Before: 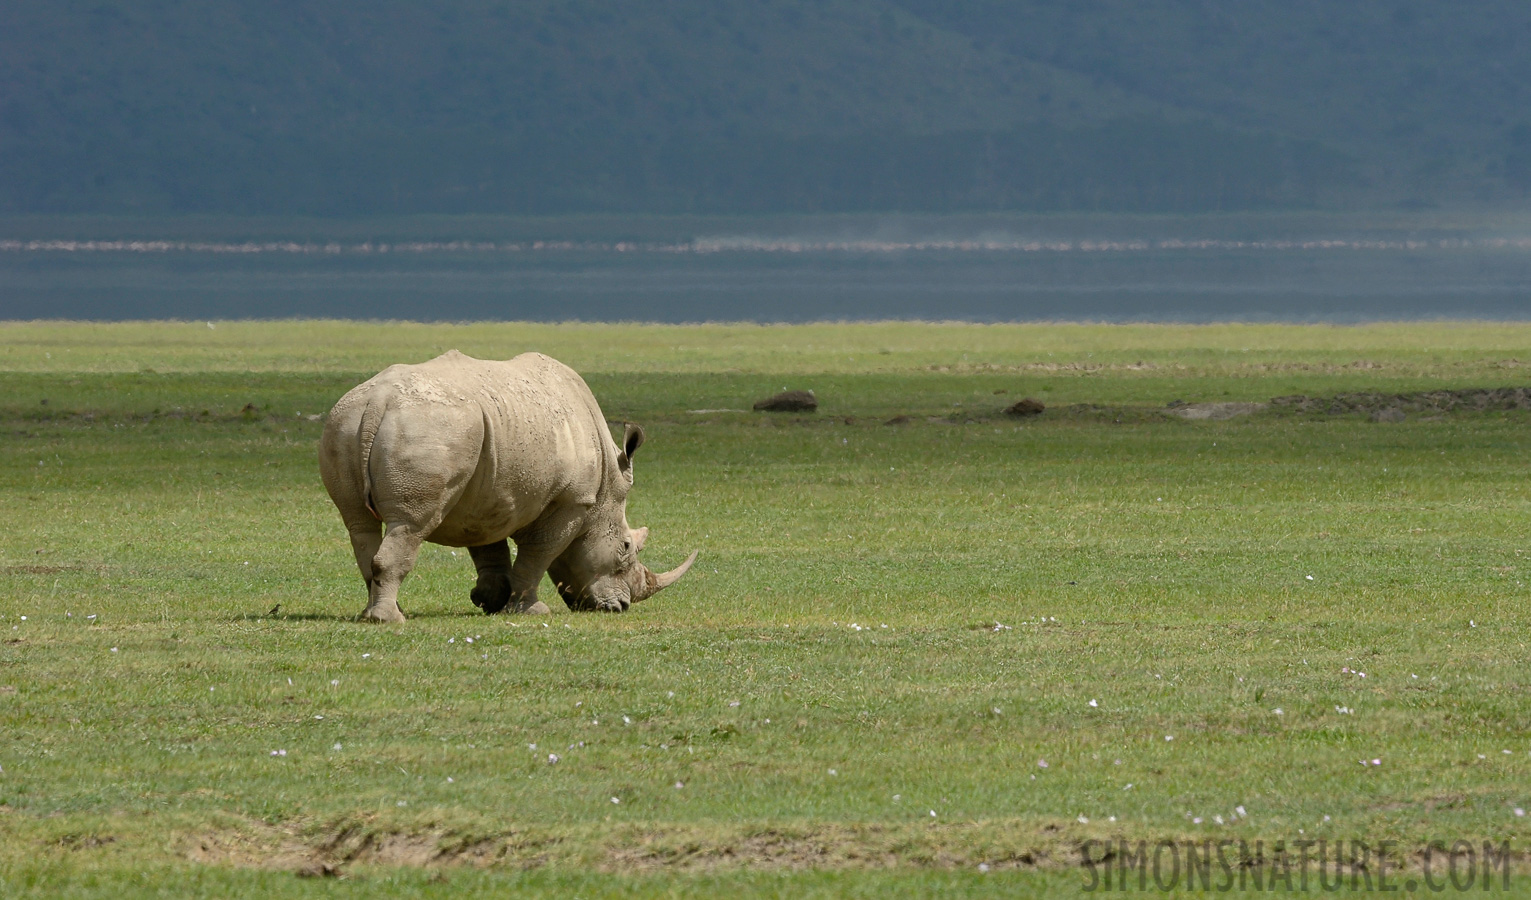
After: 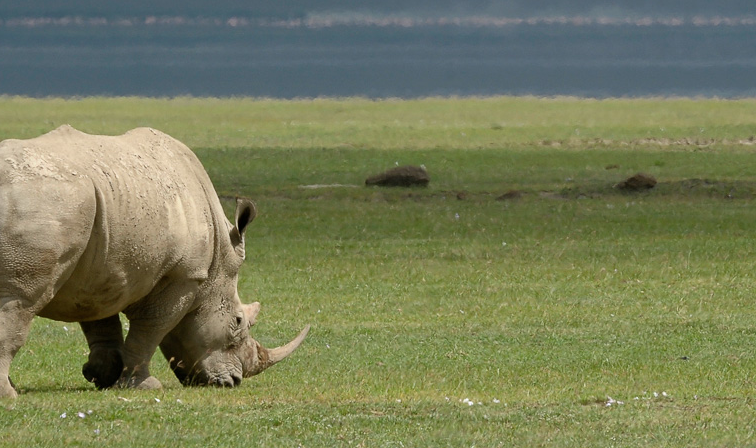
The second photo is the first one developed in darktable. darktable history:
crop: left 25.396%, top 25.025%, right 25.215%, bottom 25.121%
